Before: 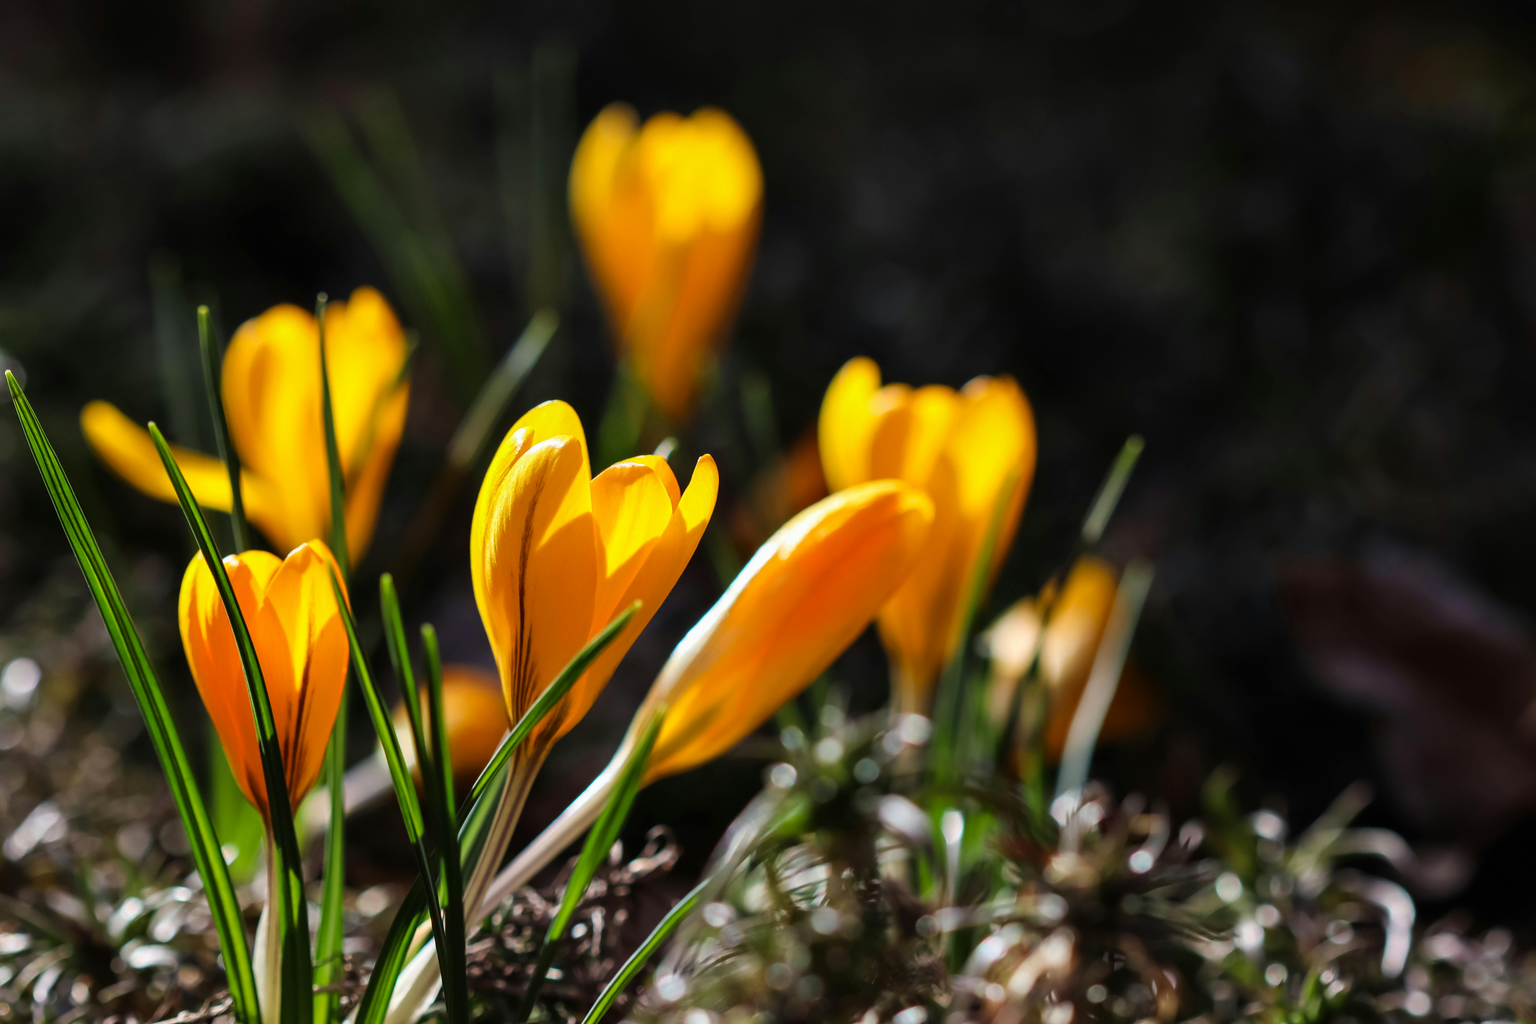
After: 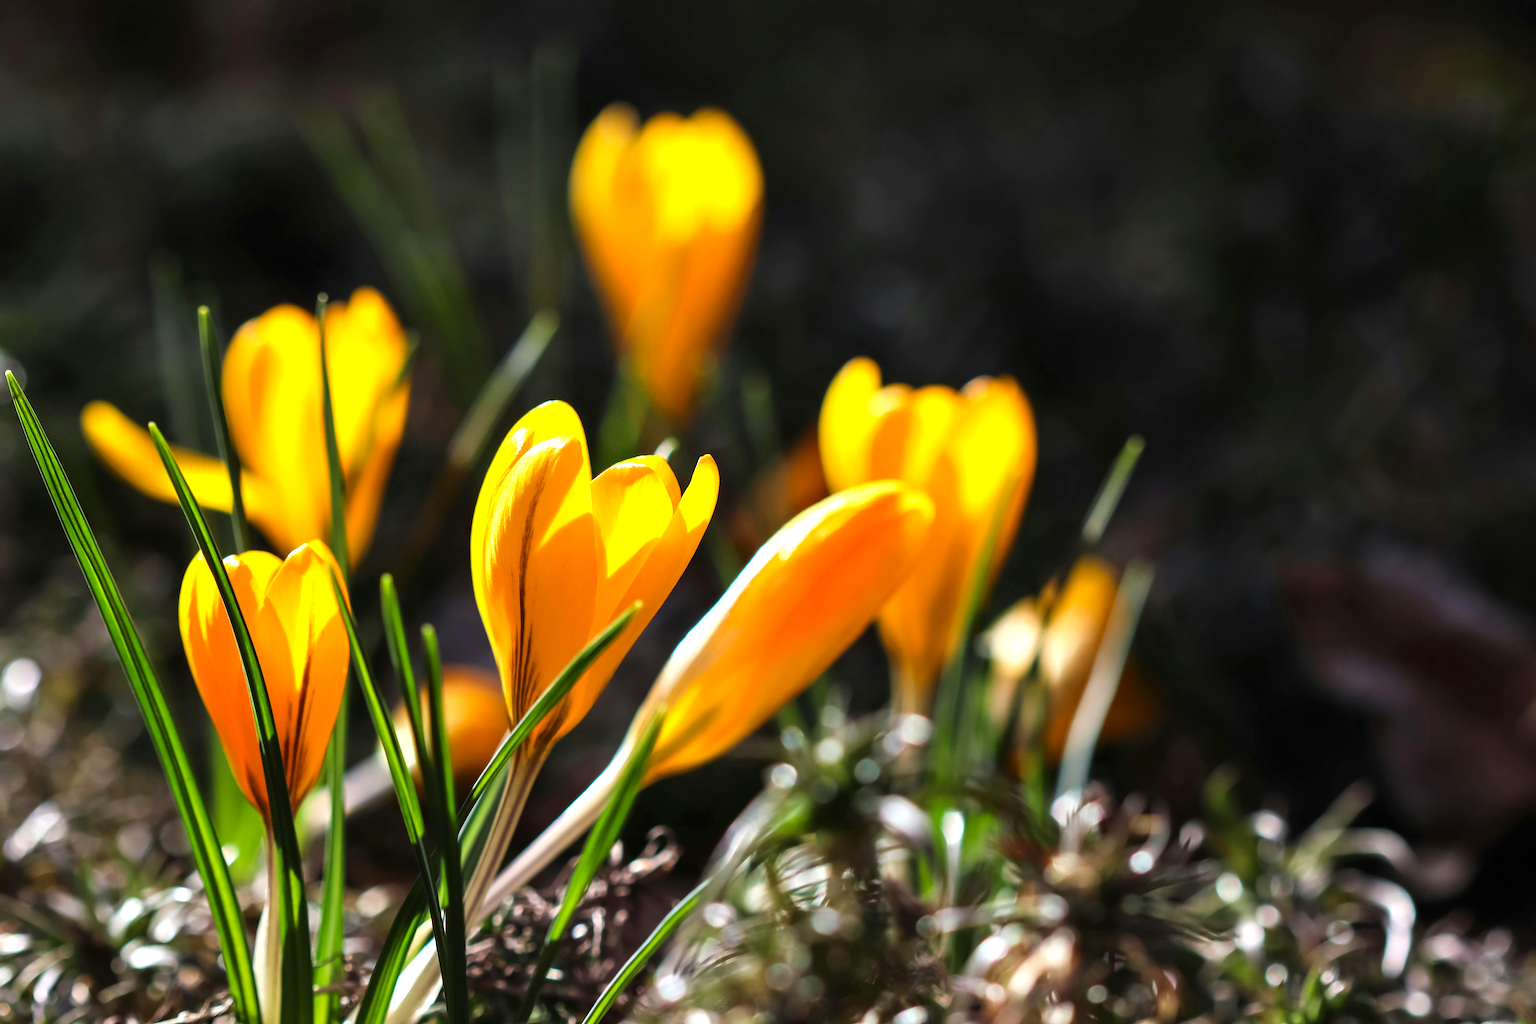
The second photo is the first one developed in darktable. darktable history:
exposure: exposure 0.645 EV, compensate highlight preservation false
